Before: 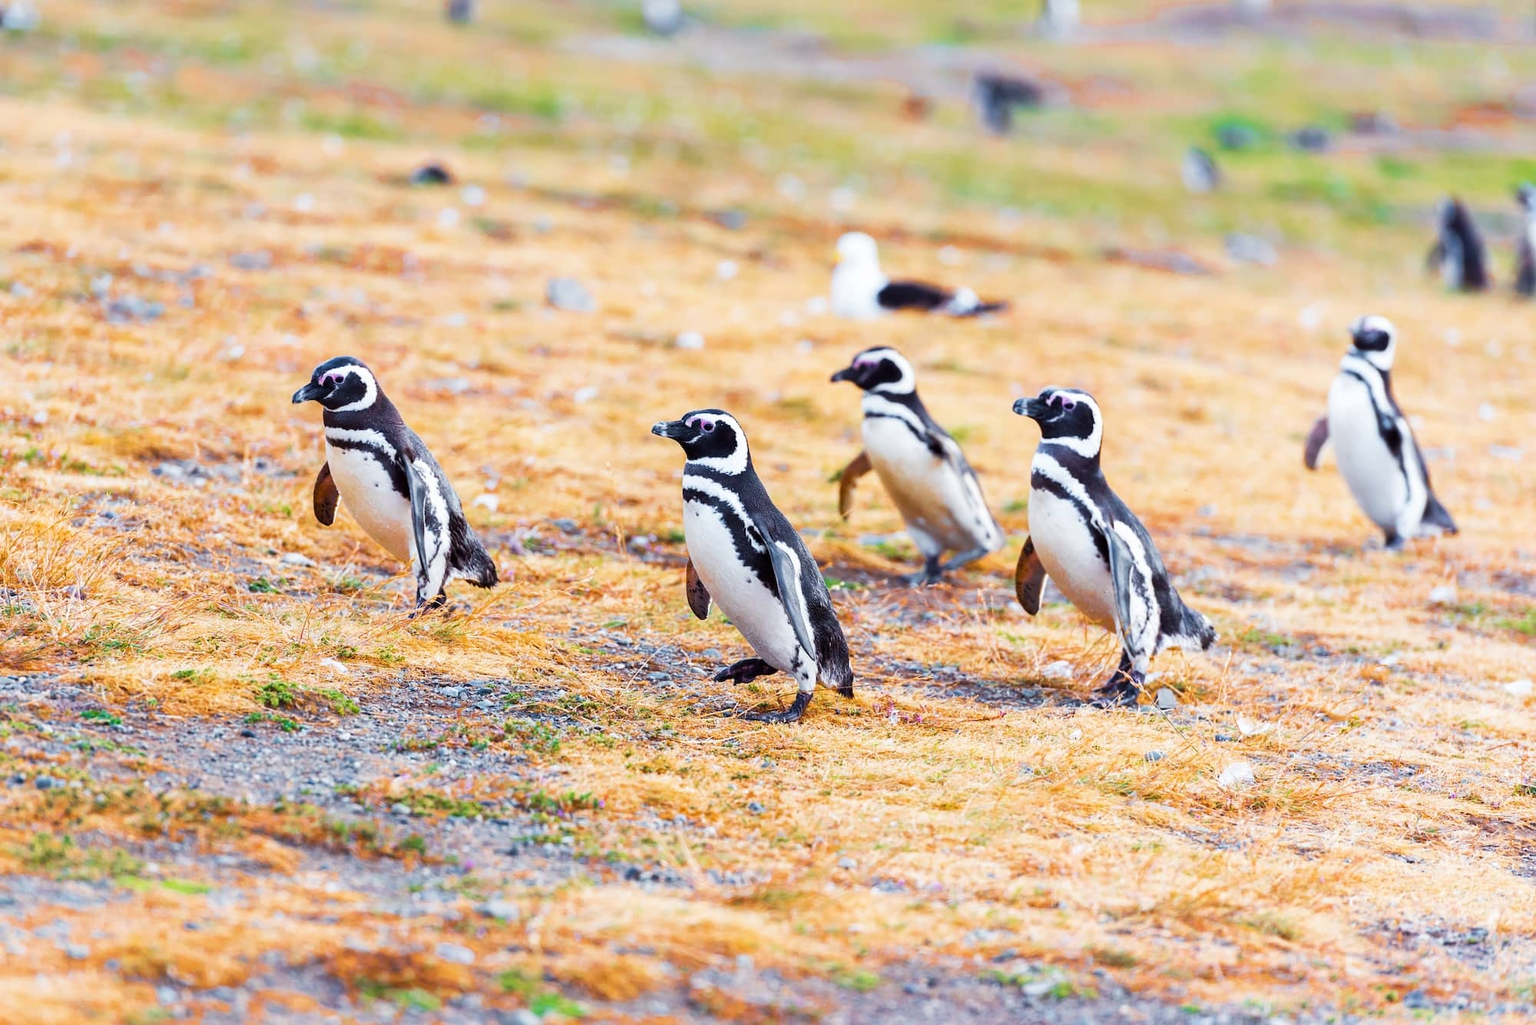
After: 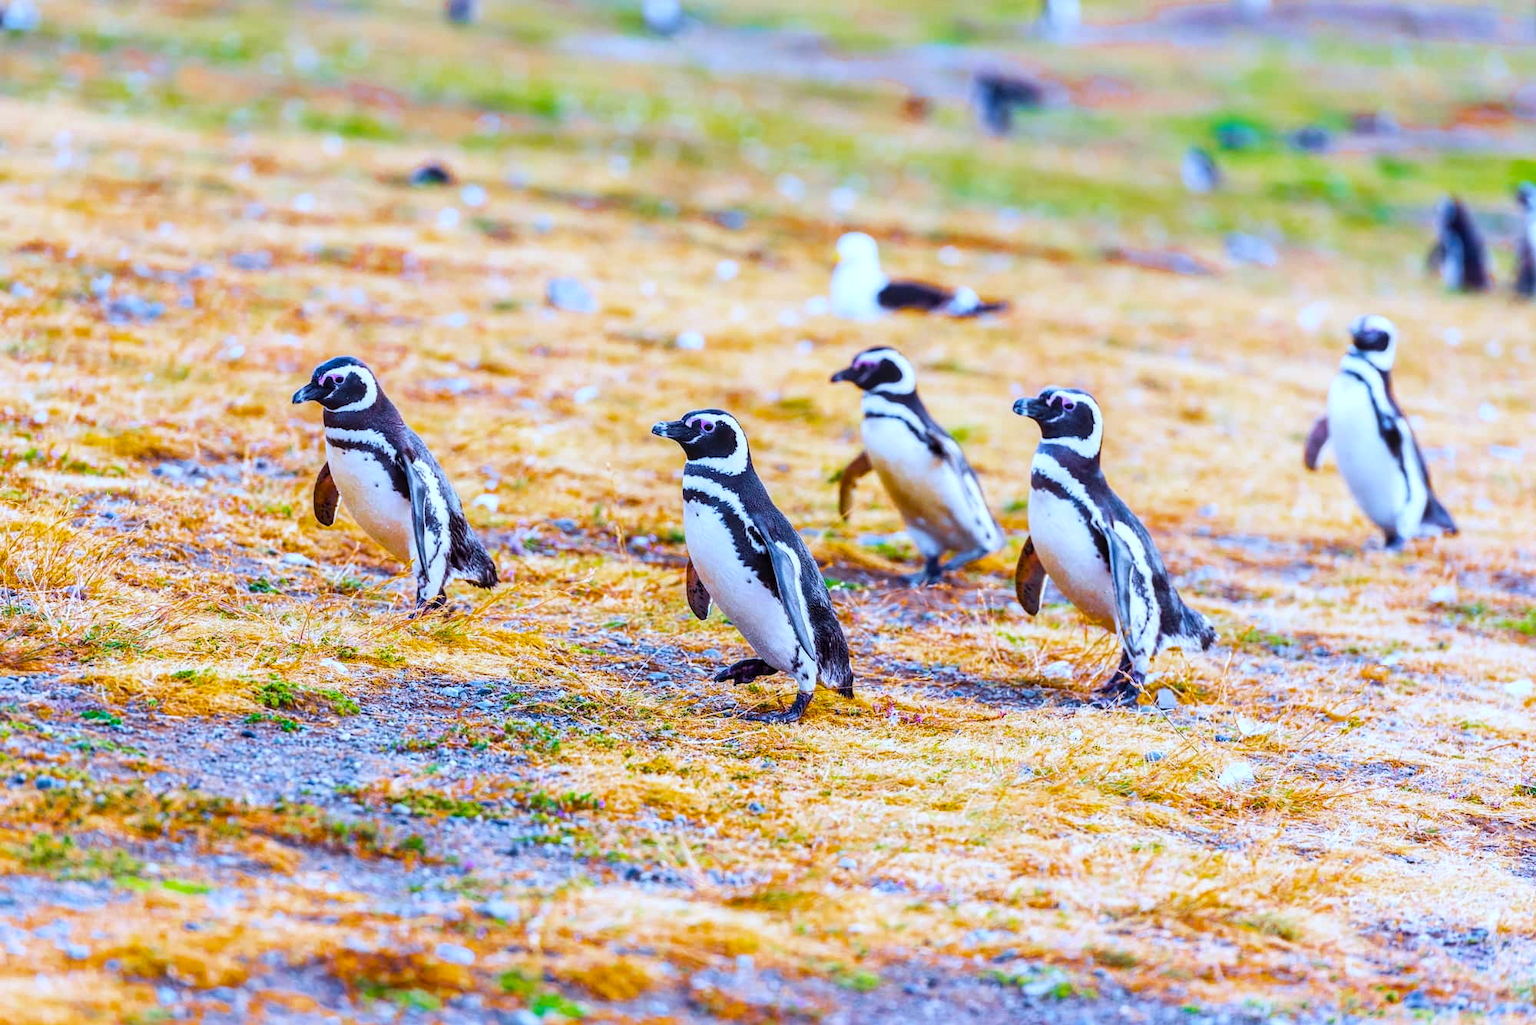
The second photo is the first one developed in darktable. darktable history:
white balance: red 0.926, green 1.003, blue 1.133
color balance rgb: perceptual saturation grading › global saturation 25%, global vibrance 20%
local contrast: on, module defaults
color balance: output saturation 110%
